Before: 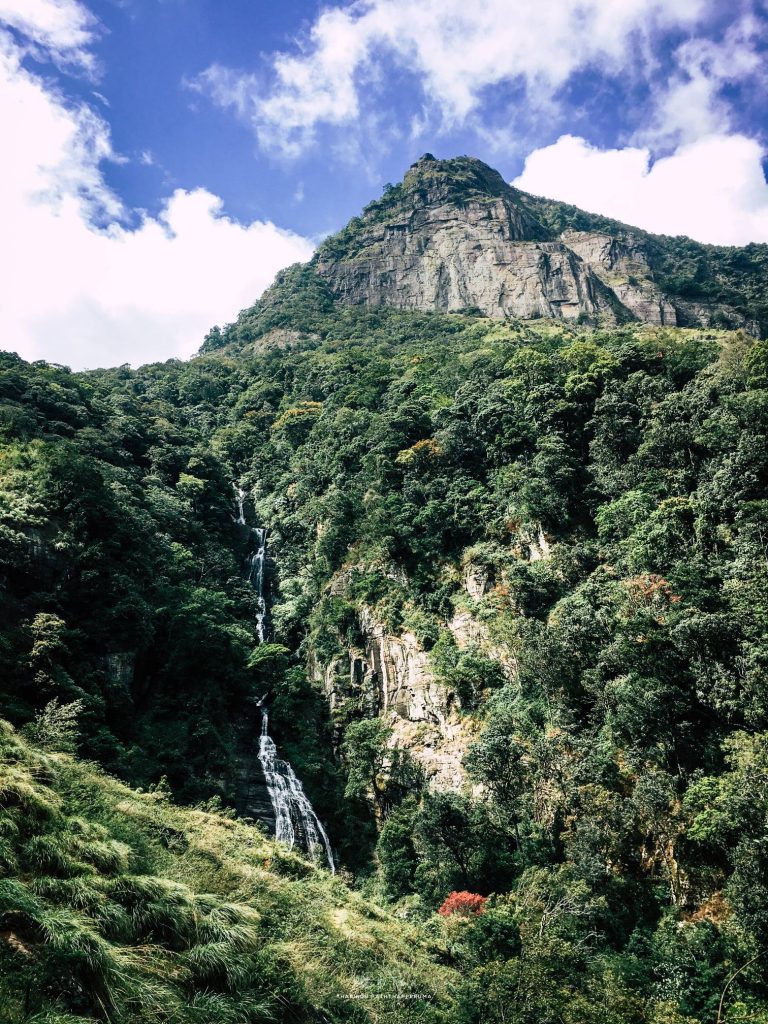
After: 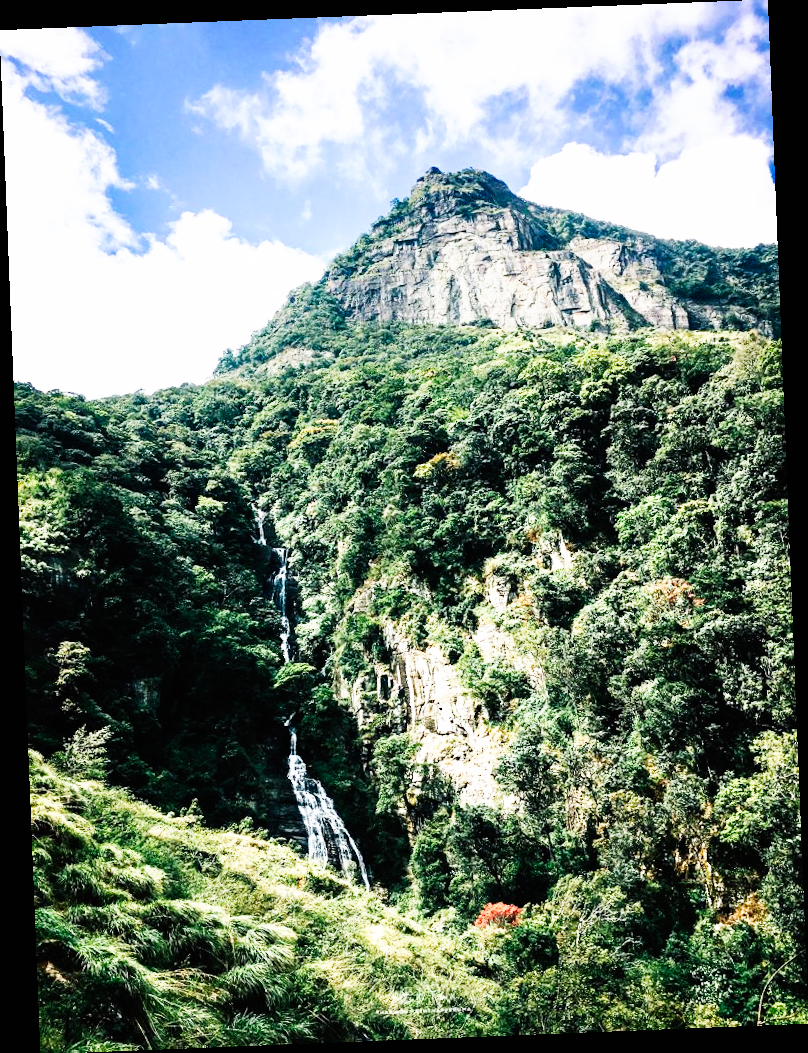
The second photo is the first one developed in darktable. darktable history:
rotate and perspective: rotation -2.29°, automatic cropping off
base curve: curves: ch0 [(0, 0) (0.007, 0.004) (0.027, 0.03) (0.046, 0.07) (0.207, 0.54) (0.442, 0.872) (0.673, 0.972) (1, 1)], preserve colors none
